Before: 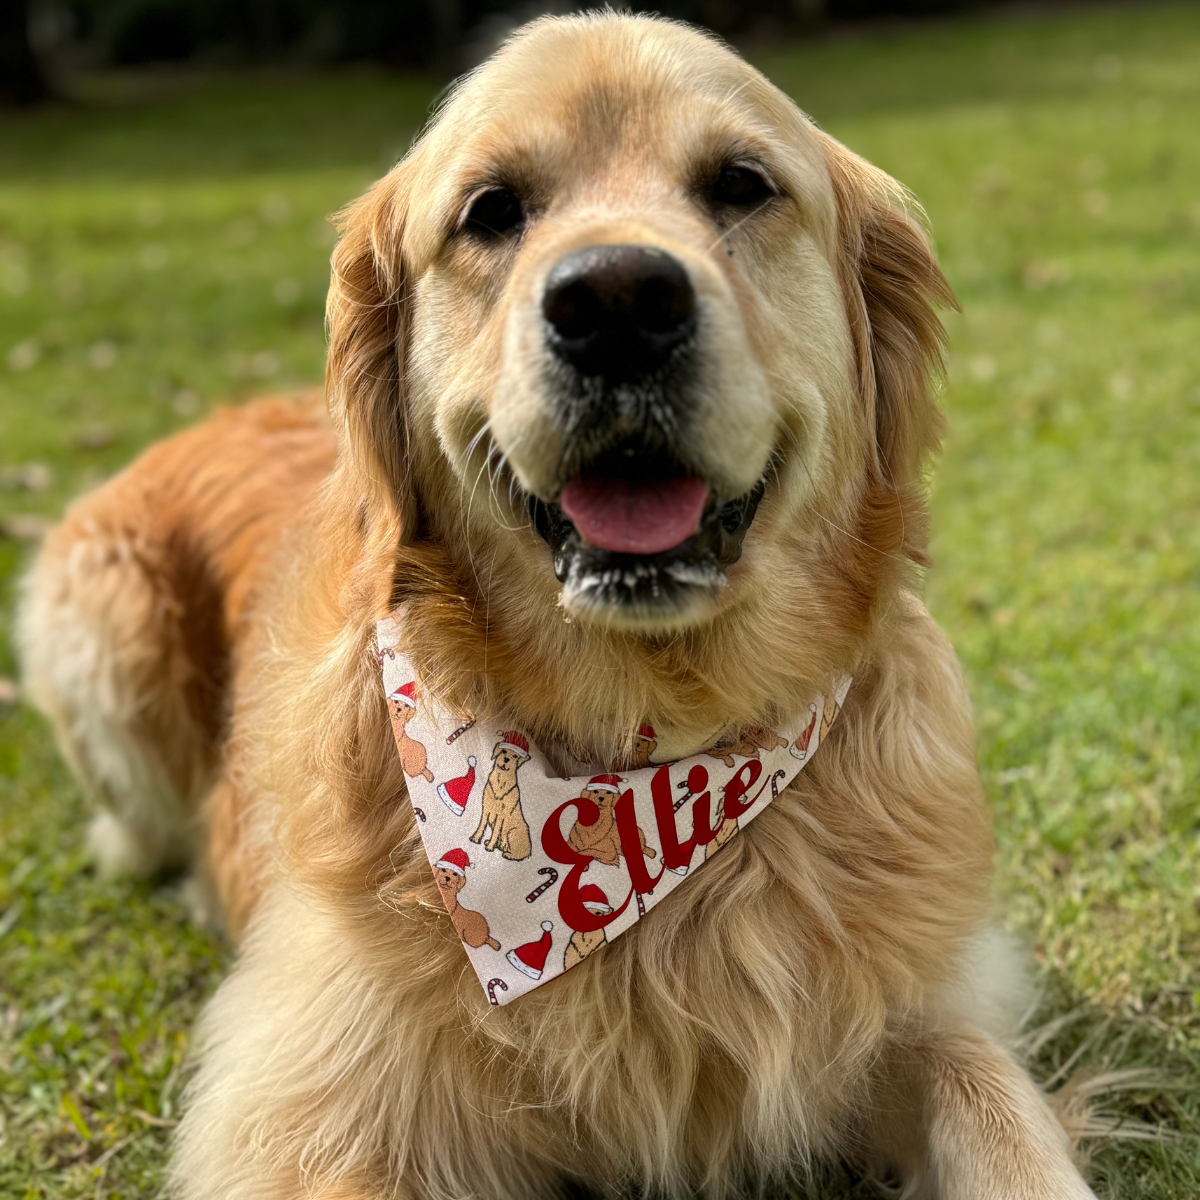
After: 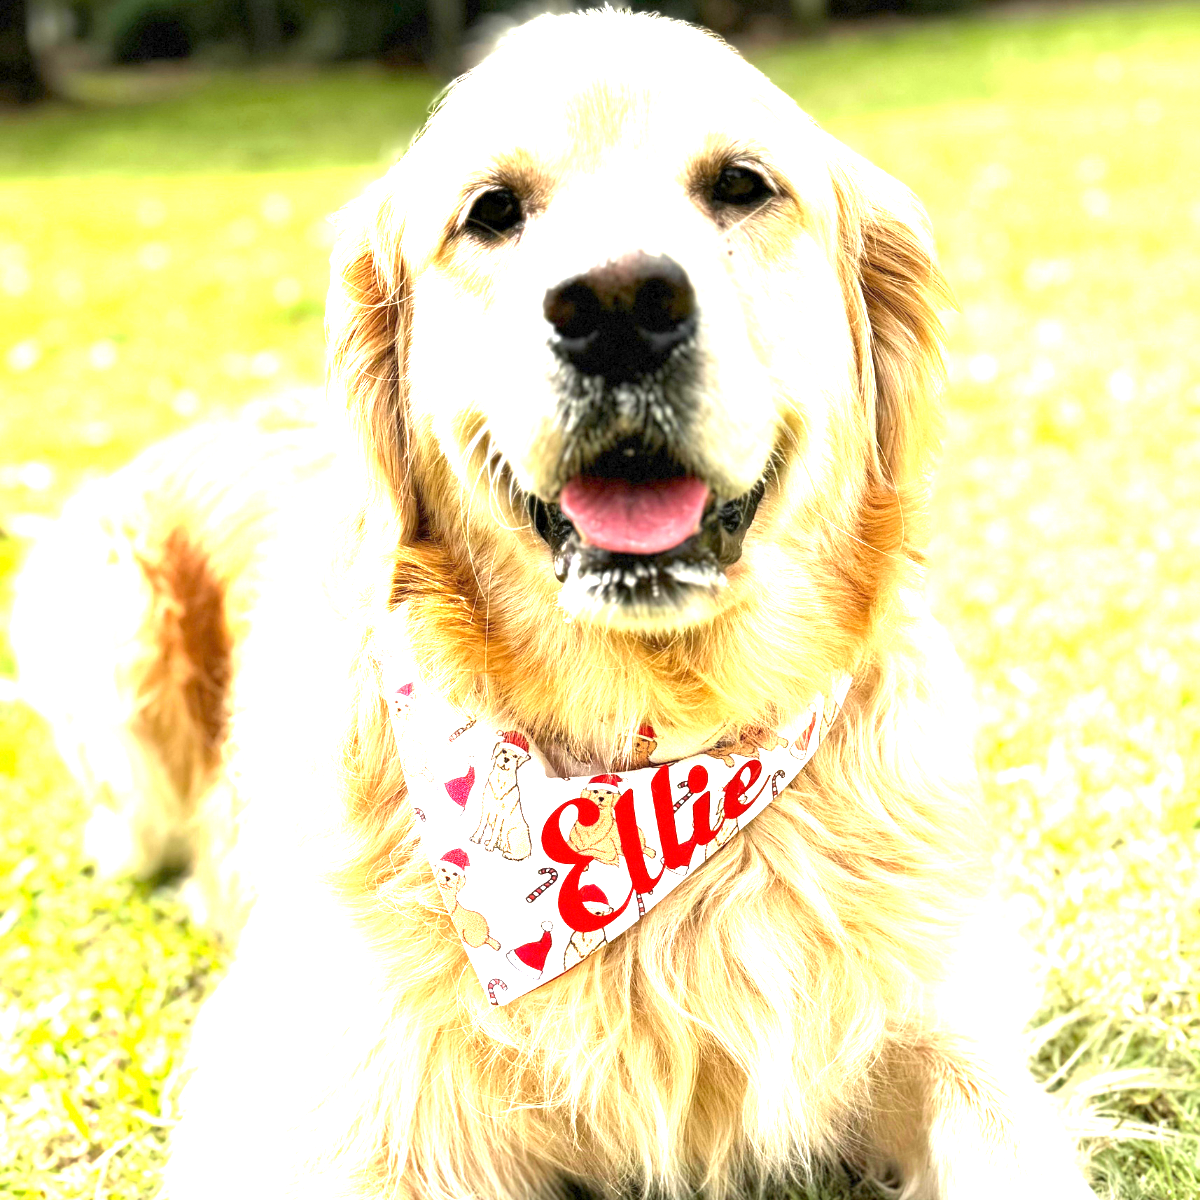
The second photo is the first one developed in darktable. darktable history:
exposure: exposure 2.98 EV, compensate highlight preservation false
